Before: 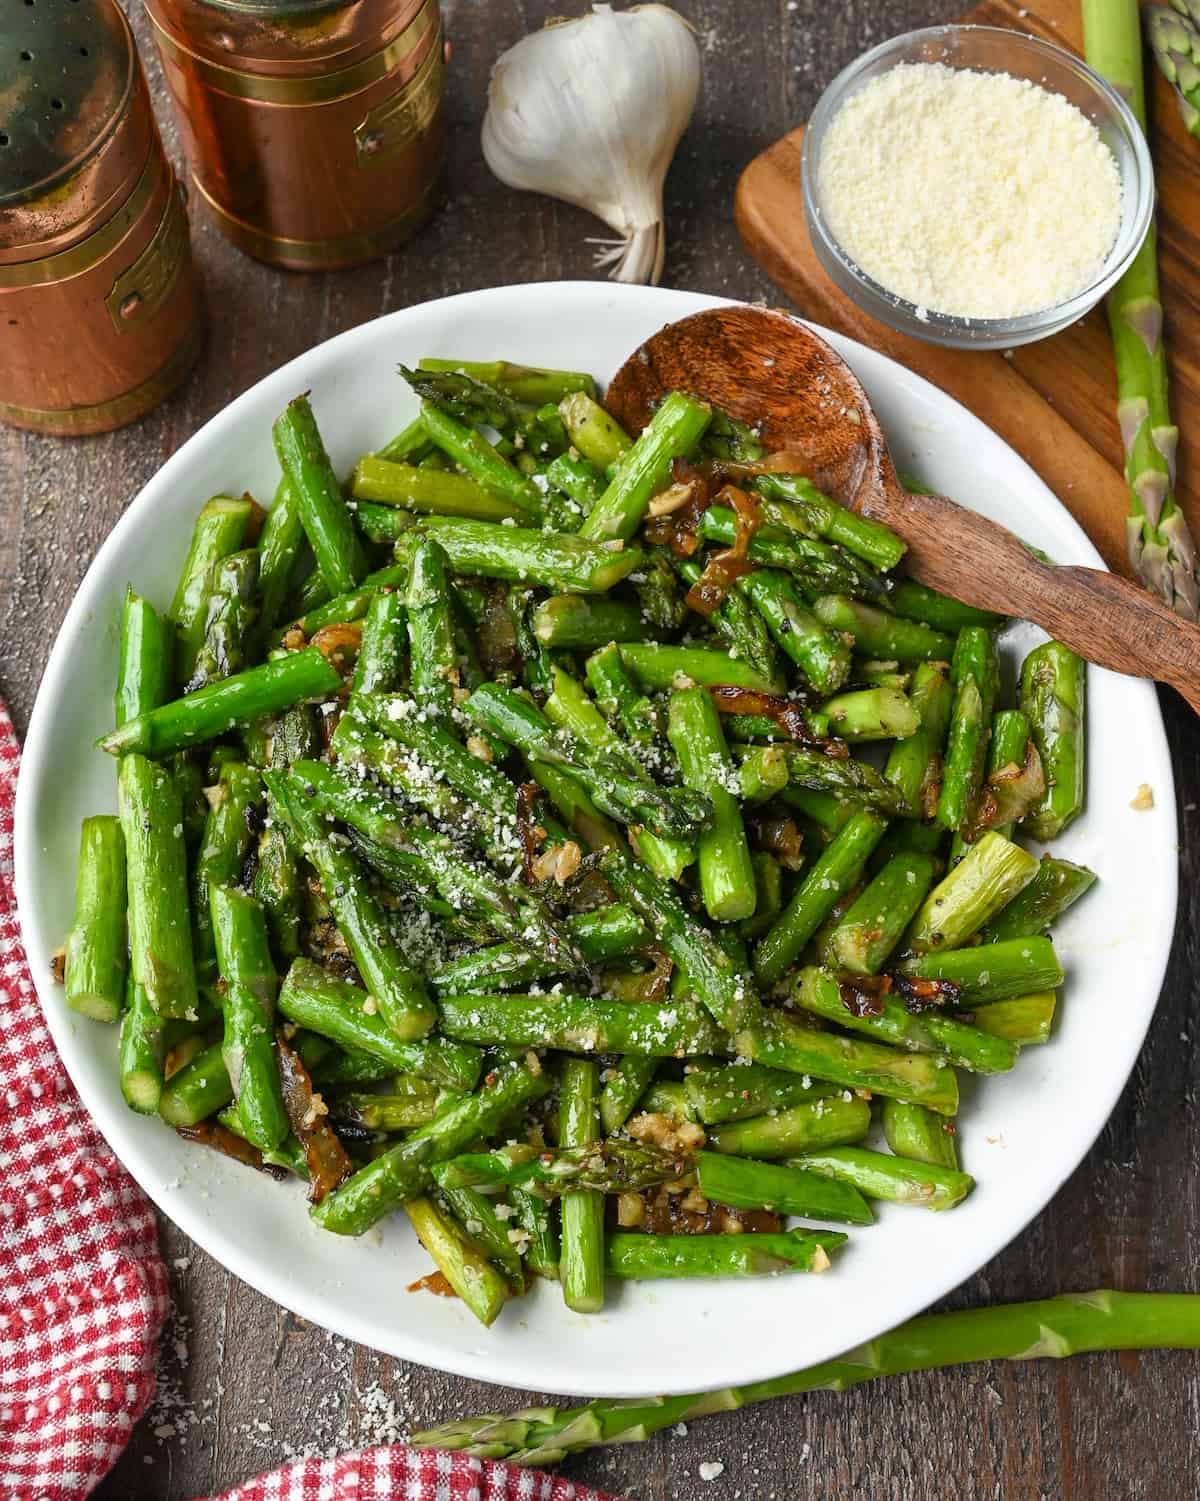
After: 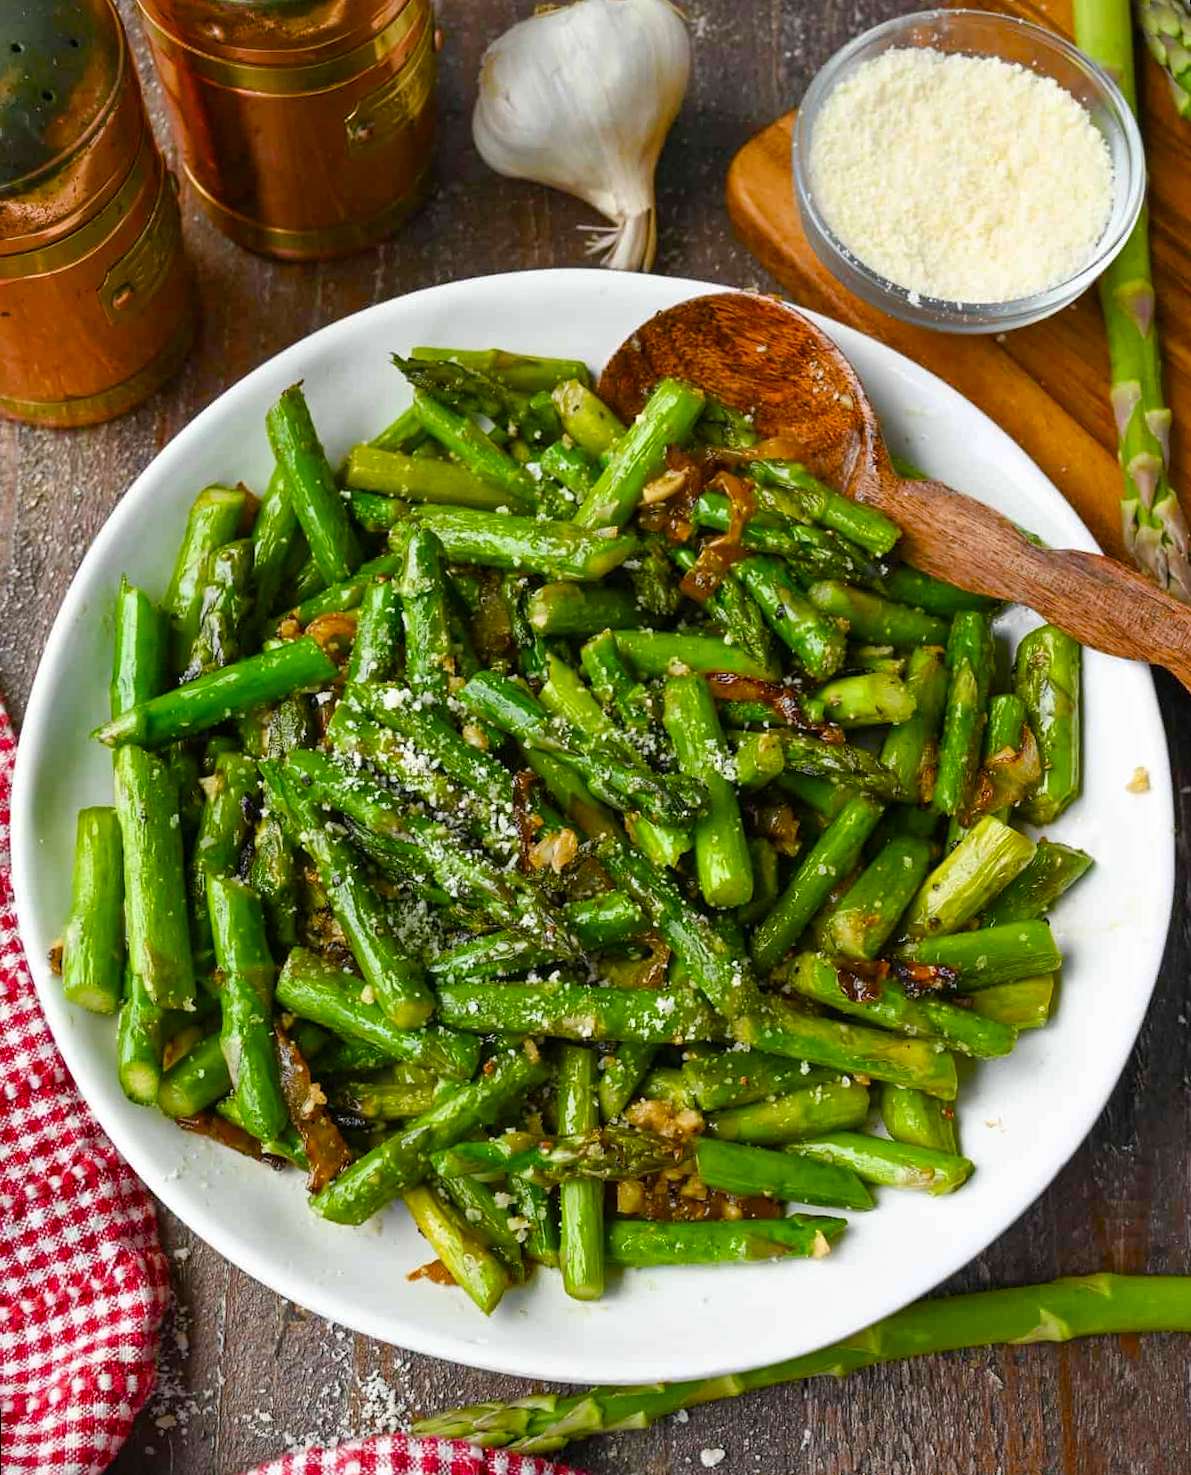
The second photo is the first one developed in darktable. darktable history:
rotate and perspective: rotation -0.45°, automatic cropping original format, crop left 0.008, crop right 0.992, crop top 0.012, crop bottom 0.988
color balance rgb: perceptual saturation grading › global saturation 35%, perceptual saturation grading › highlights -25%, perceptual saturation grading › shadows 50%
